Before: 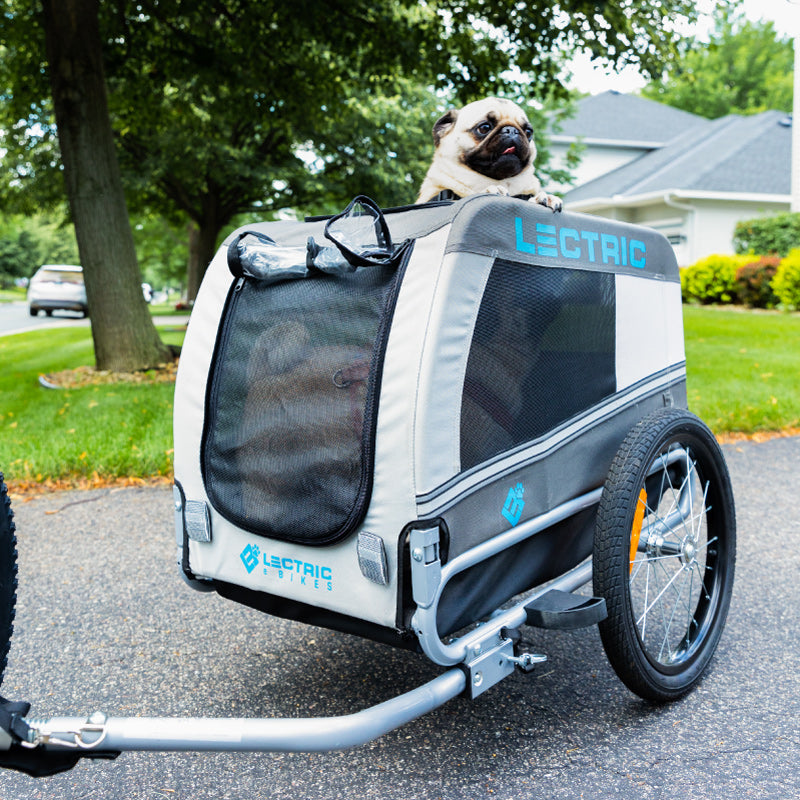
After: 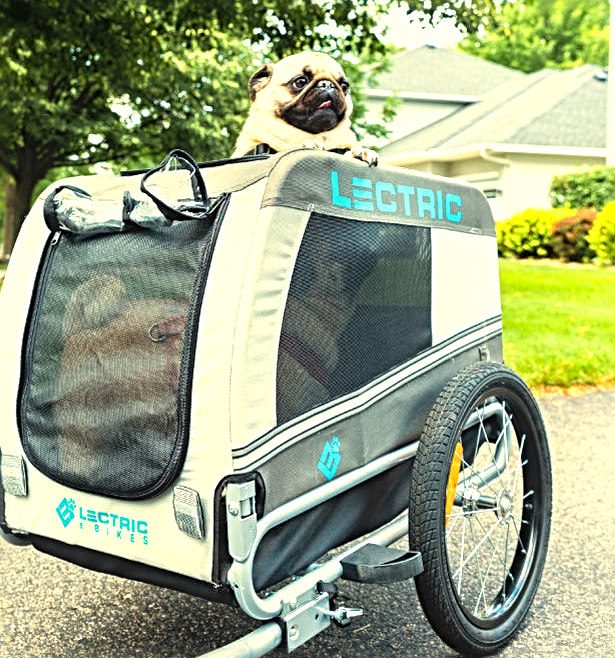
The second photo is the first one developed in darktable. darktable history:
exposure: exposure 0.781 EV, compensate highlight preservation false
local contrast: detail 110%
crop: left 23.095%, top 5.827%, bottom 11.854%
white balance: red 1.08, blue 0.791
sharpen: radius 4
